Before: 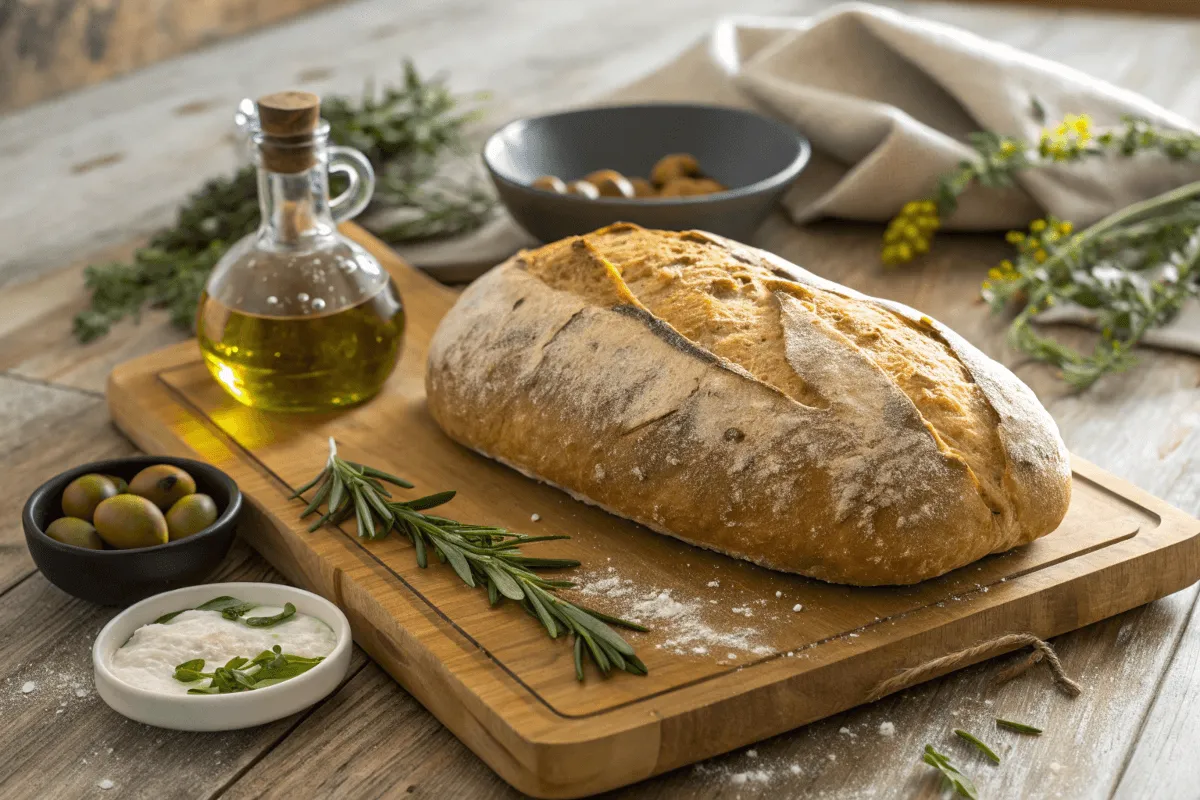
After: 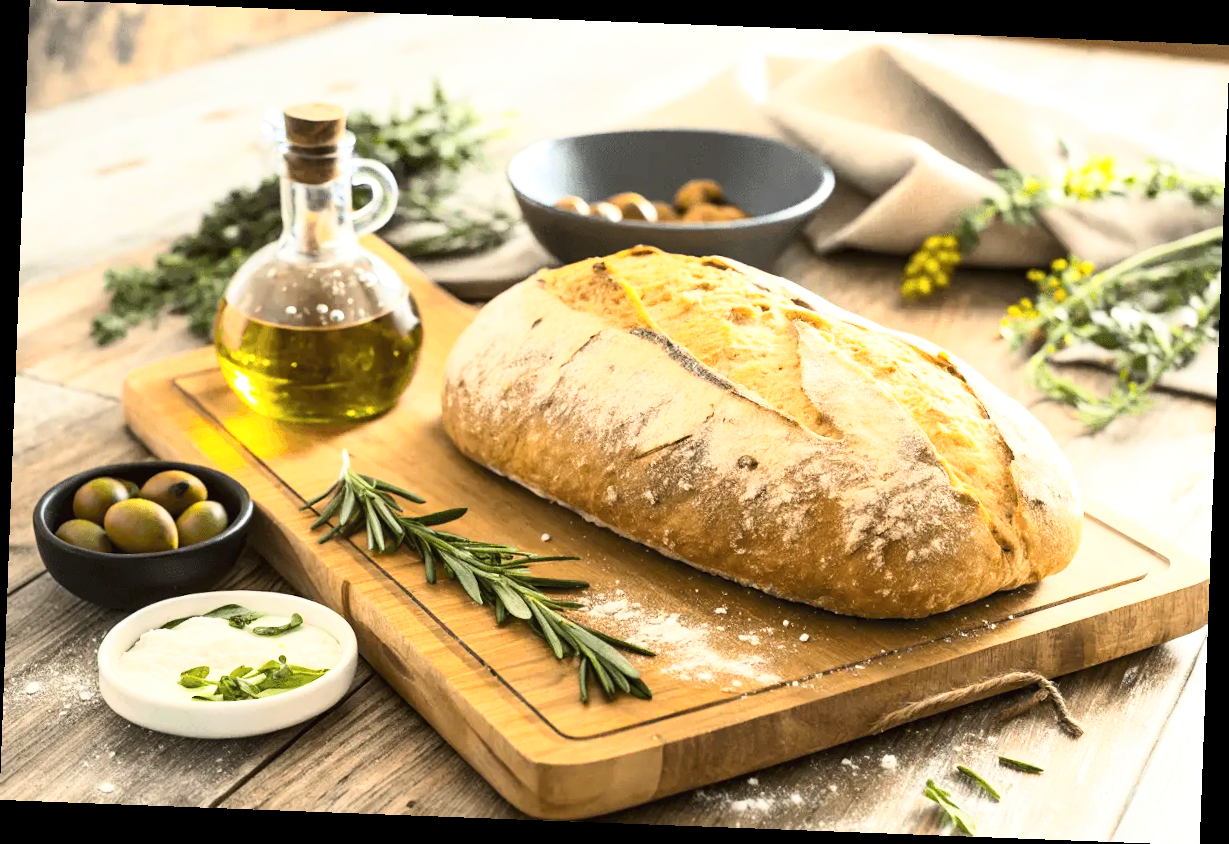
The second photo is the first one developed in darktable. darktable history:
base curve: curves: ch0 [(0, 0) (0.018, 0.026) (0.143, 0.37) (0.33, 0.731) (0.458, 0.853) (0.735, 0.965) (0.905, 0.986) (1, 1)]
rotate and perspective: rotation 2.17°, automatic cropping off
tone equalizer: -8 EV 0.001 EV, -7 EV -0.002 EV, -6 EV 0.002 EV, -5 EV -0.03 EV, -4 EV -0.116 EV, -3 EV -0.169 EV, -2 EV 0.24 EV, -1 EV 0.702 EV, +0 EV 0.493 EV
